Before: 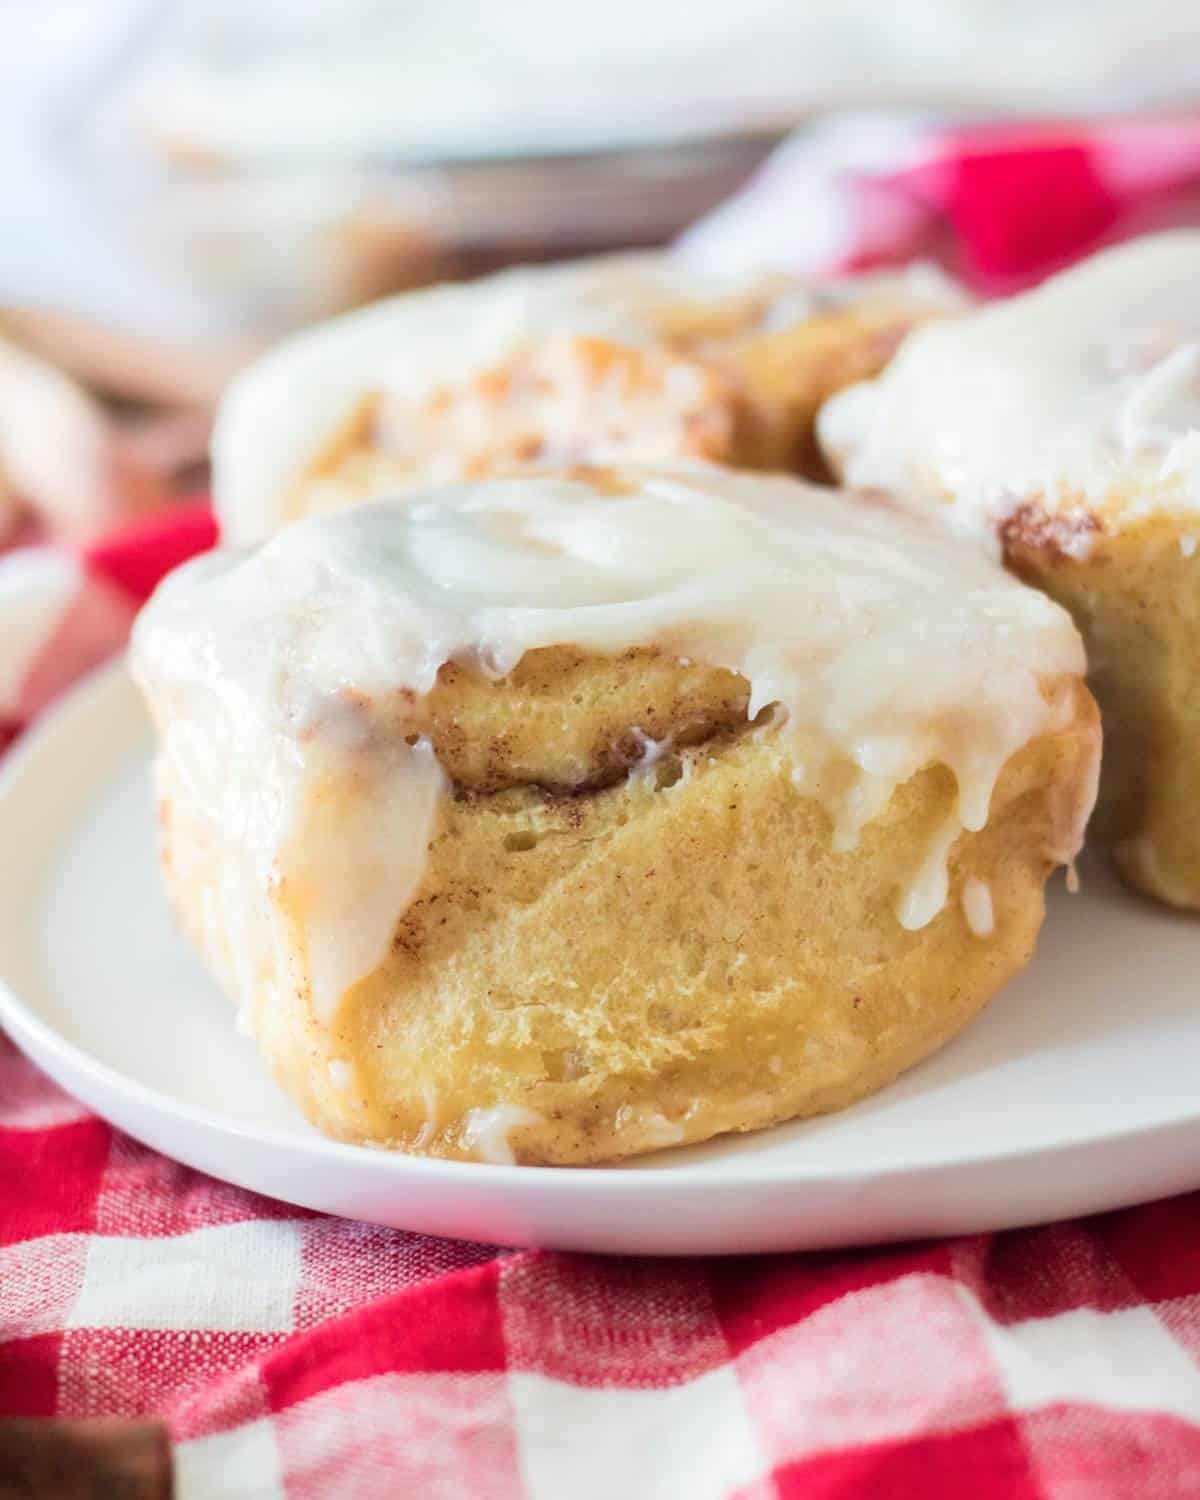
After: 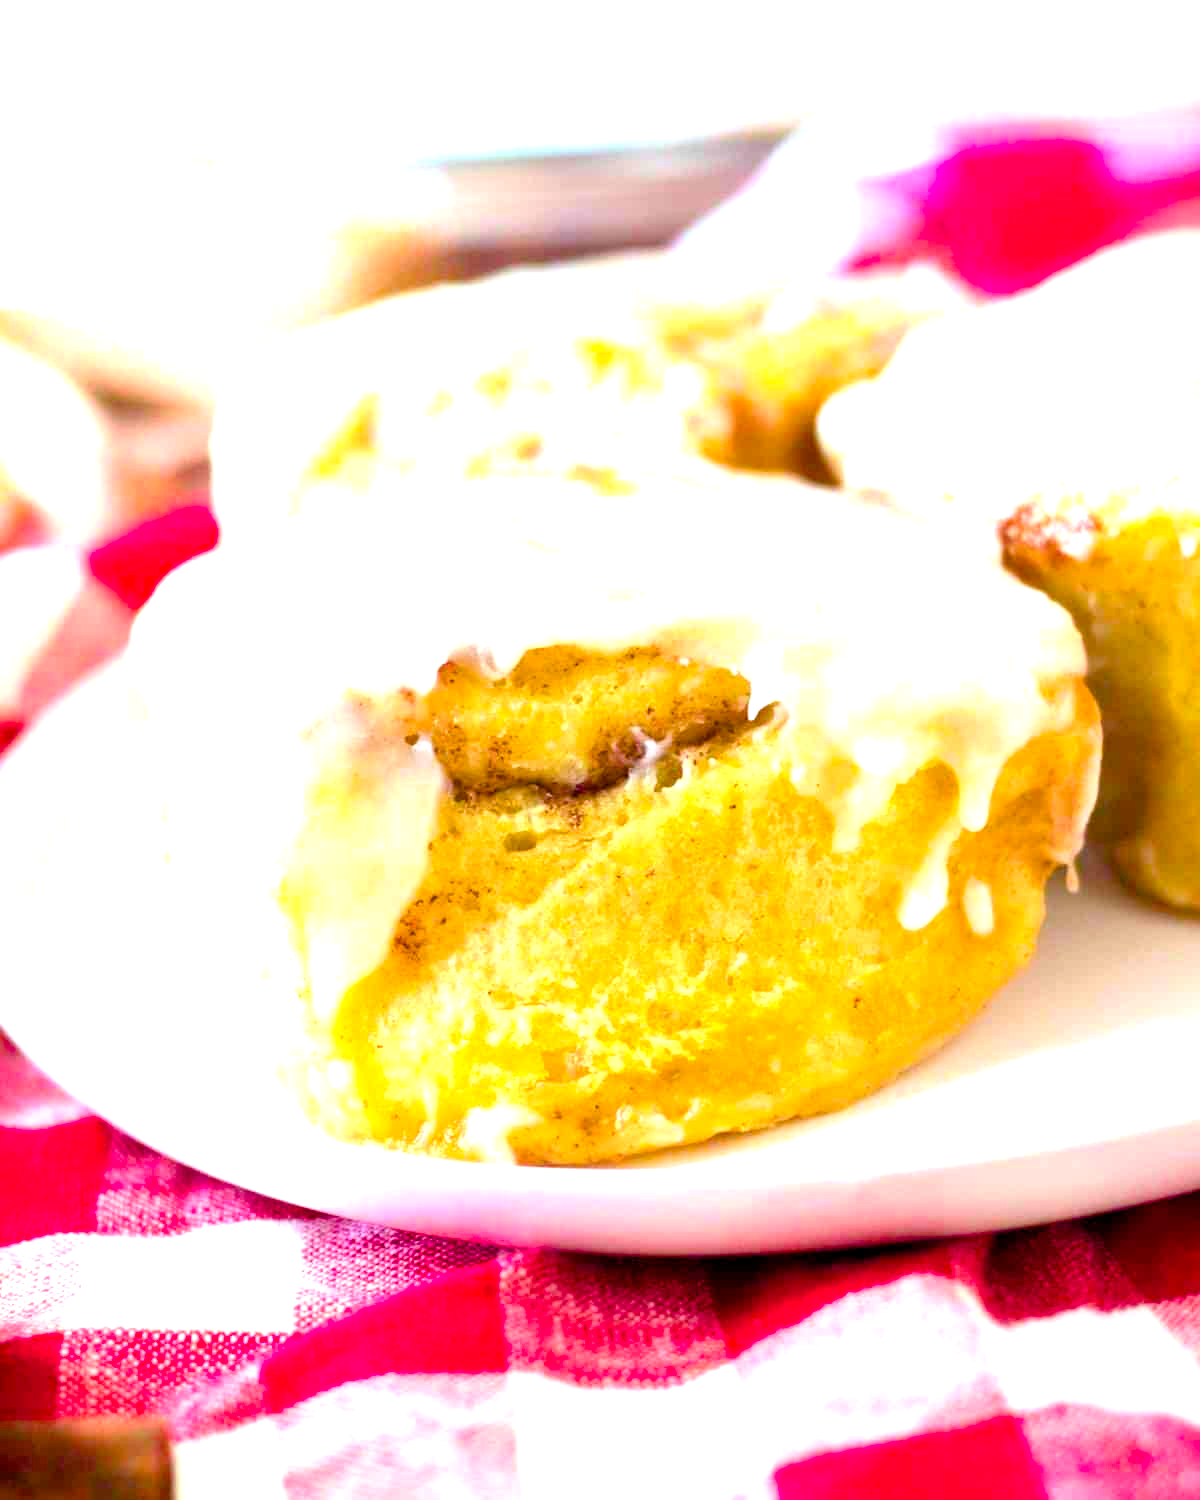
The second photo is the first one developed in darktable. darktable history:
exposure: black level correction 0.001, exposure 1.128 EV, compensate exposure bias true, compensate highlight preservation false
color balance rgb: global offset › luminance -0.508%, perceptual saturation grading › global saturation 35.916%, perceptual saturation grading › shadows 35.093%, global vibrance 20%
